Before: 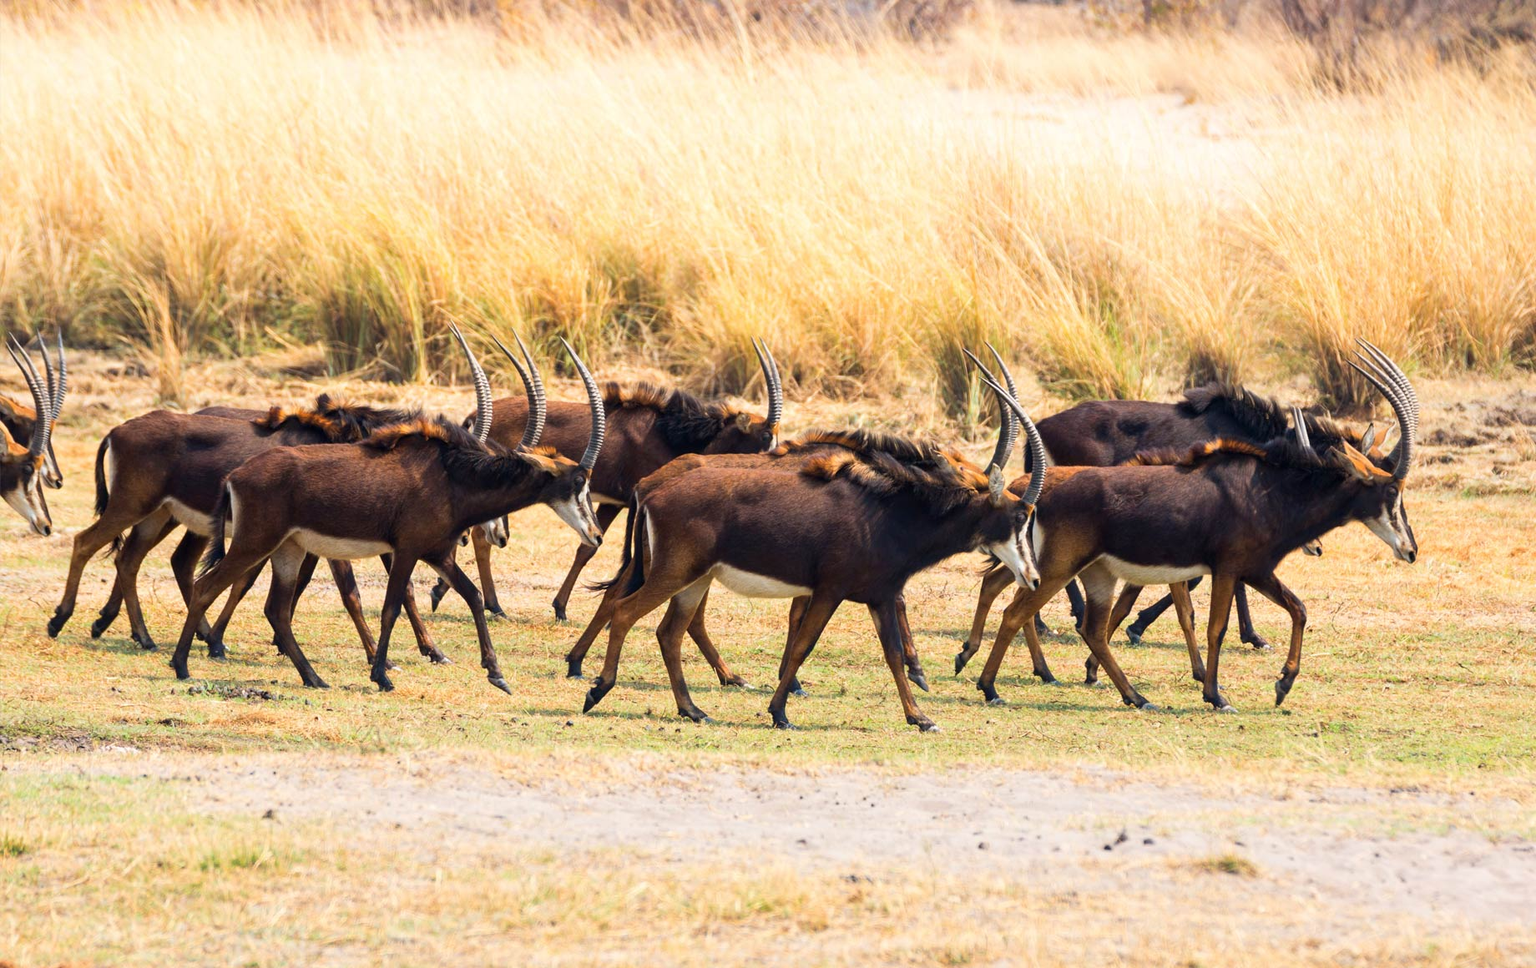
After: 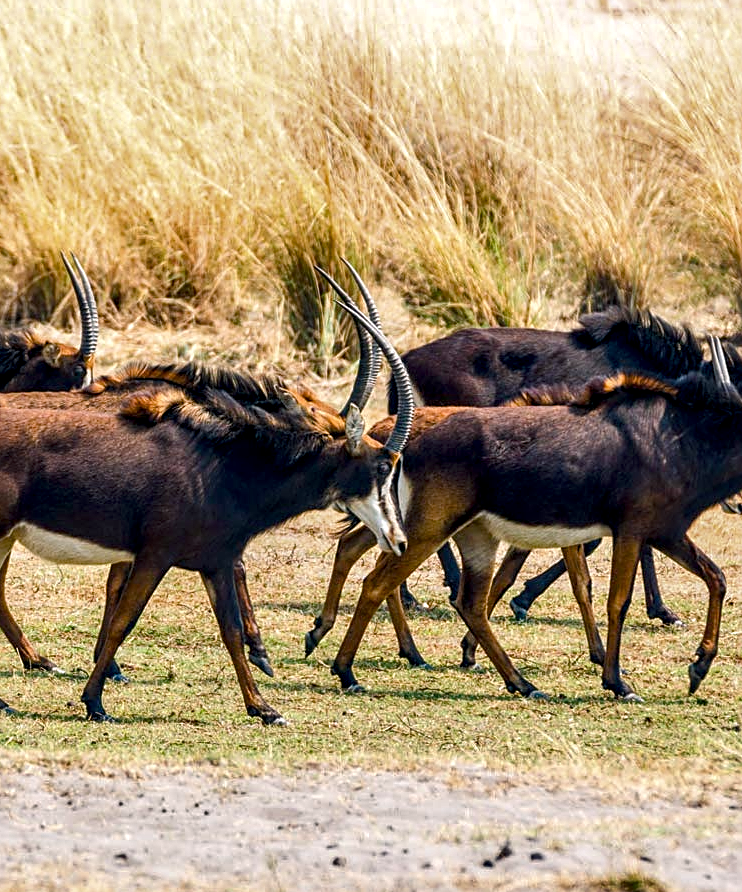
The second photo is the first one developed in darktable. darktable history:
crop: left 45.629%, top 13.185%, right 14.033%, bottom 9.856%
color balance rgb: power › luminance -7.726%, power › chroma 1.098%, power › hue 215.91°, perceptual saturation grading › global saturation 40.81%, perceptual saturation grading › highlights -50.228%, perceptual saturation grading › shadows 30.554%
local contrast: highlights 30%, detail 150%
sharpen: on, module defaults
tone equalizer: edges refinement/feathering 500, mask exposure compensation -1.57 EV, preserve details no
shadows and highlights: low approximation 0.01, soften with gaussian
